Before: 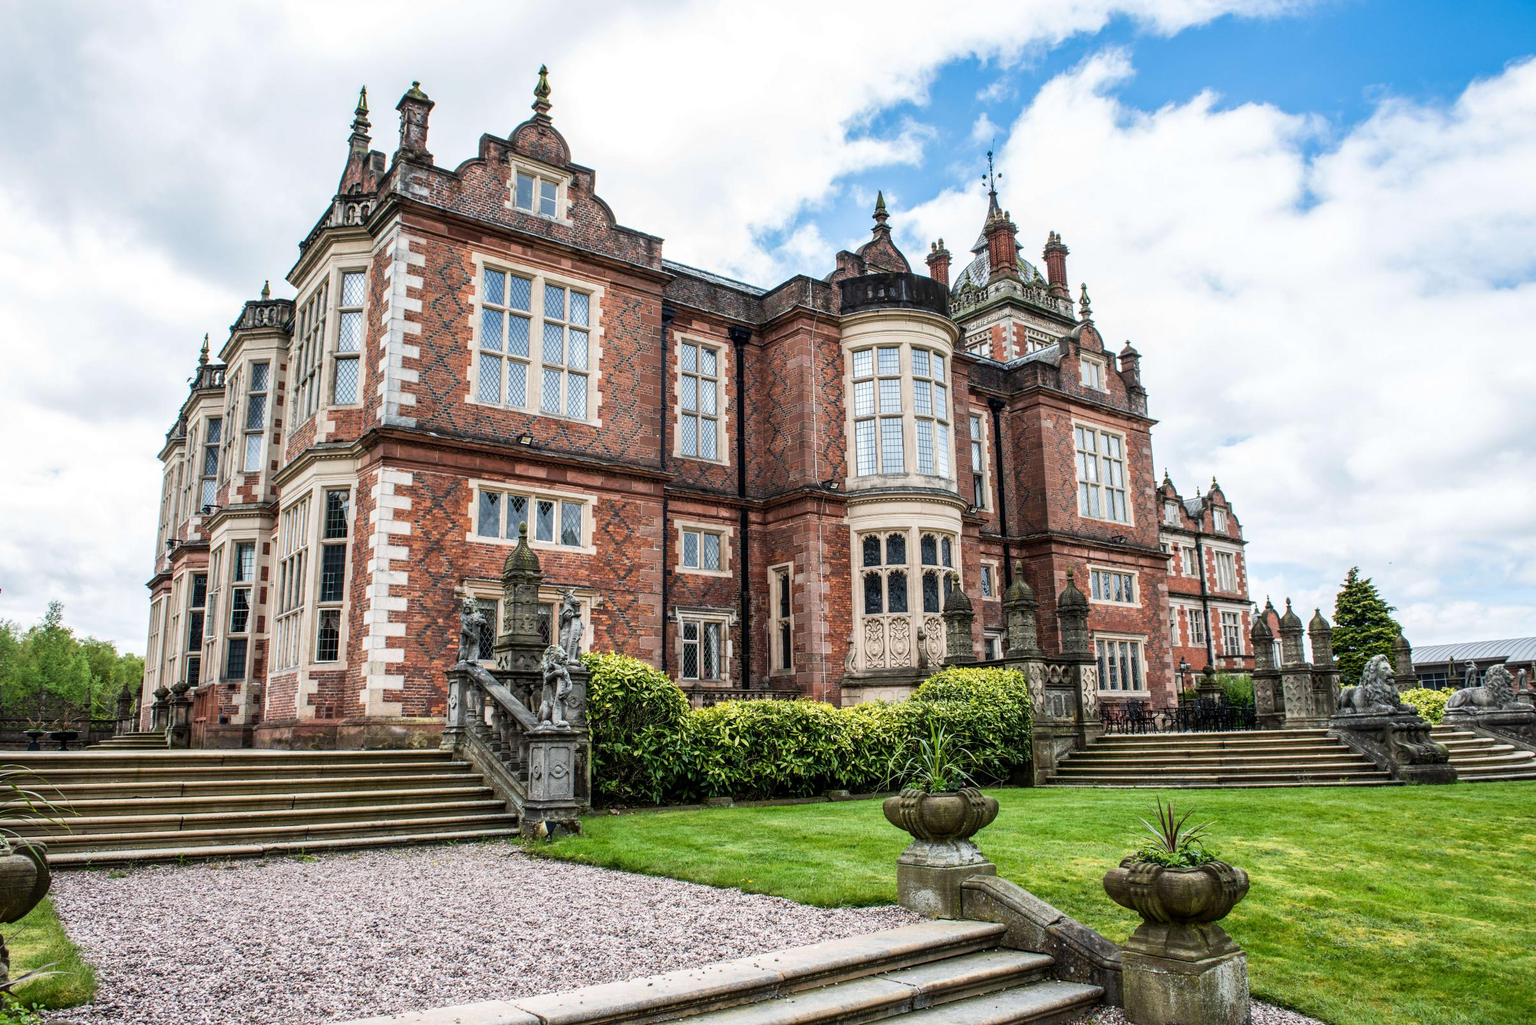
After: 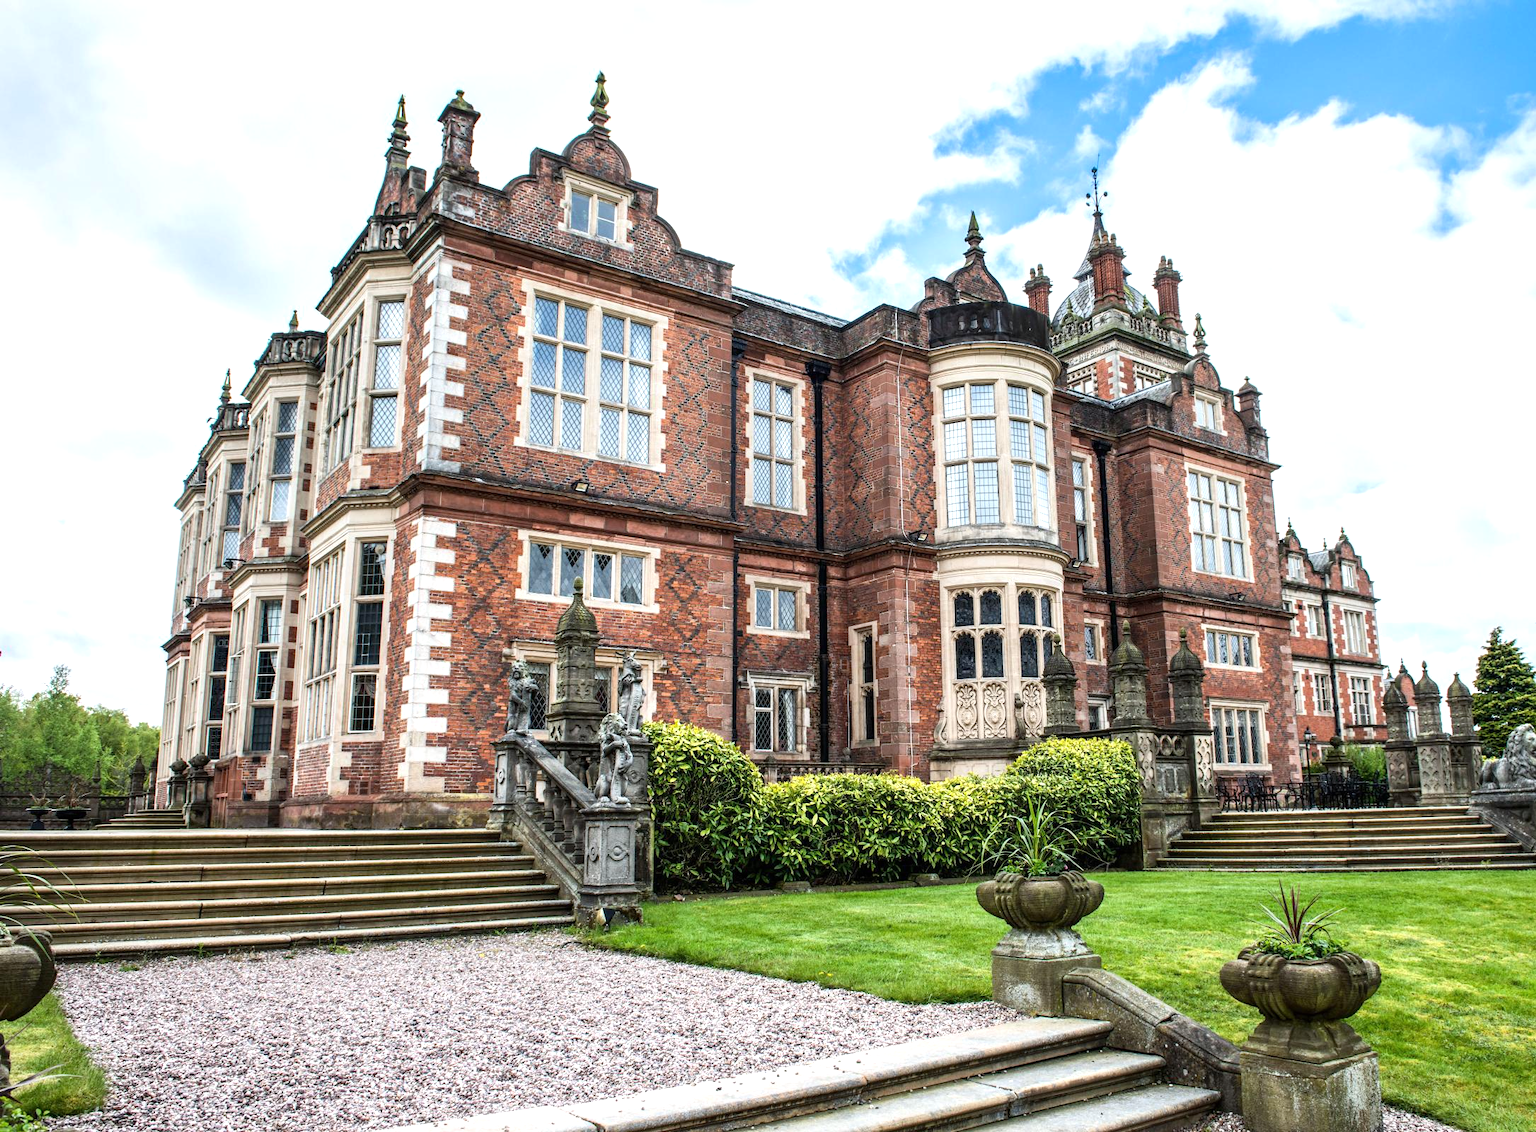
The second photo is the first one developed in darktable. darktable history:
crop: right 9.509%, bottom 0.031%
exposure: black level correction 0, exposure 0.4 EV, compensate exposure bias true, compensate highlight preservation false
white balance: red 0.986, blue 1.01
